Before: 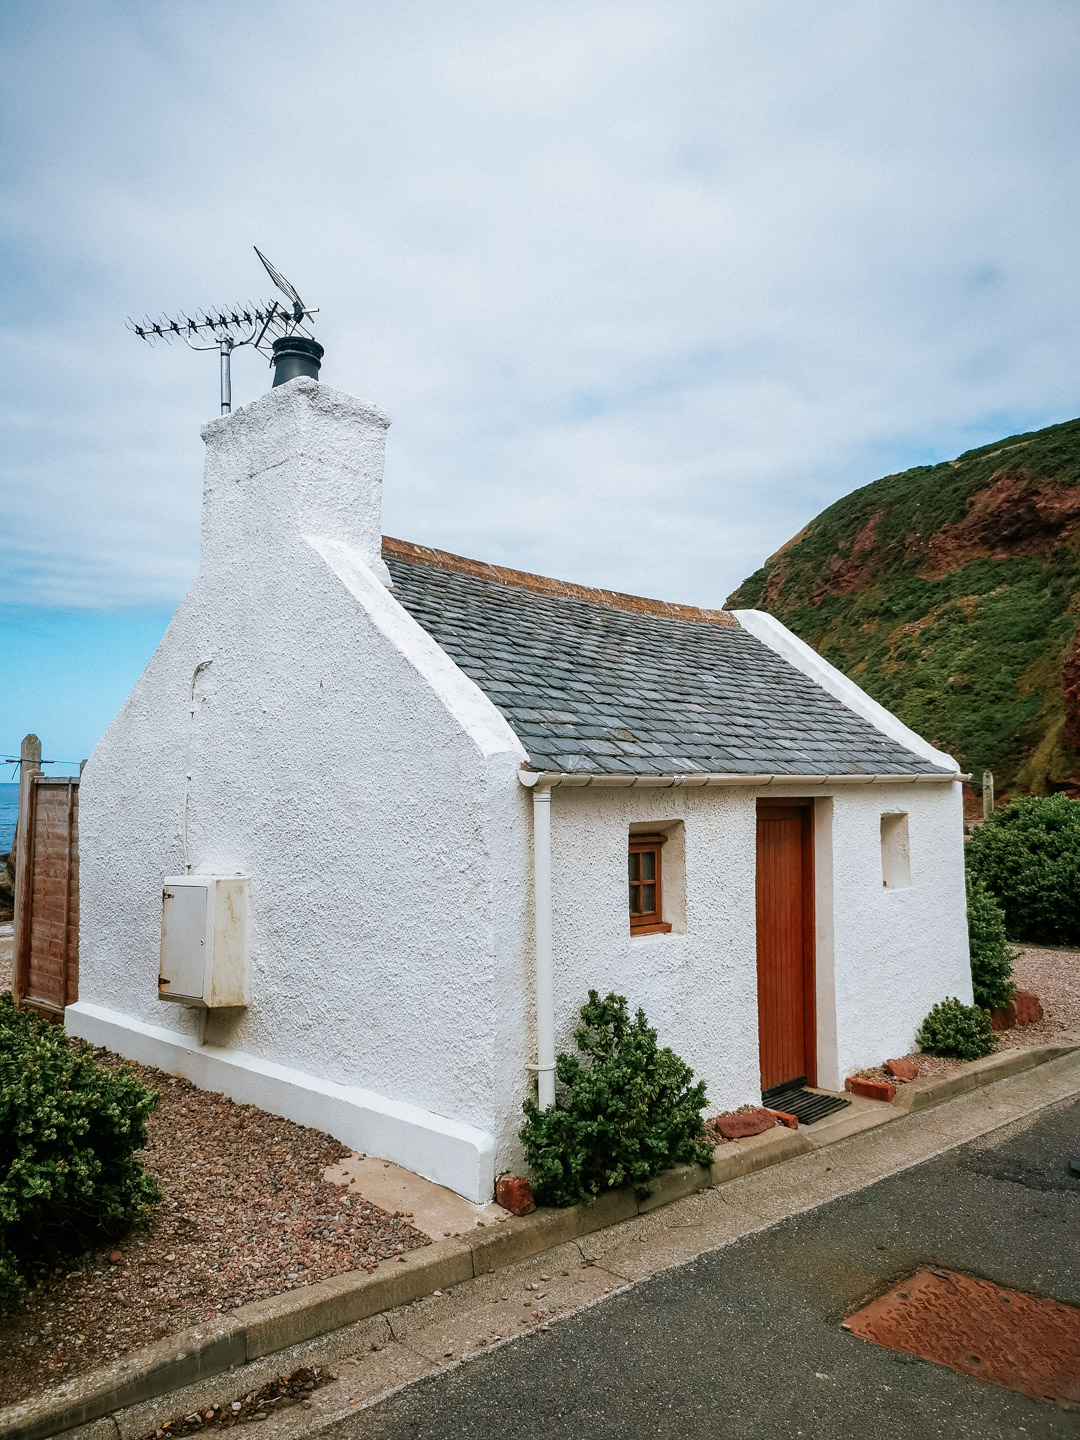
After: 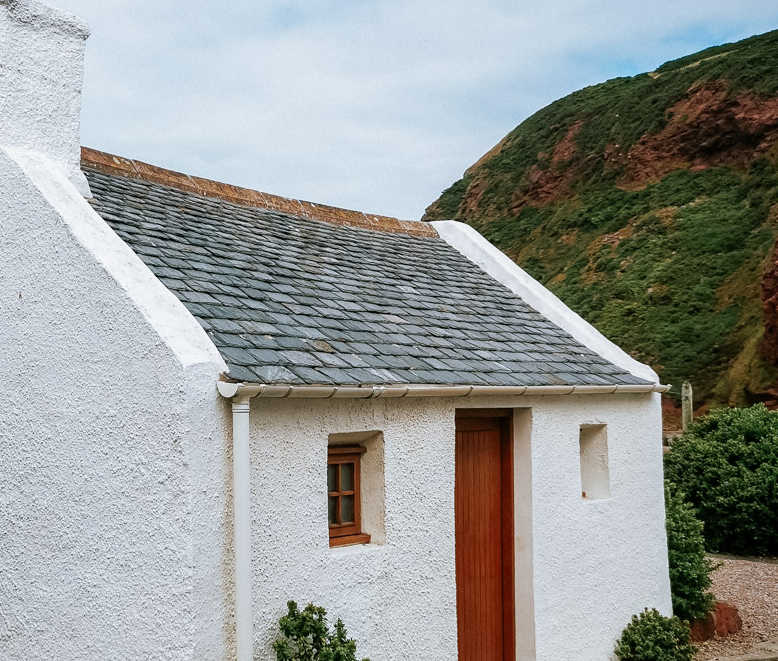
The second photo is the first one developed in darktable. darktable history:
crop and rotate: left 27.938%, top 27.046%, bottom 27.046%
white balance: emerald 1
